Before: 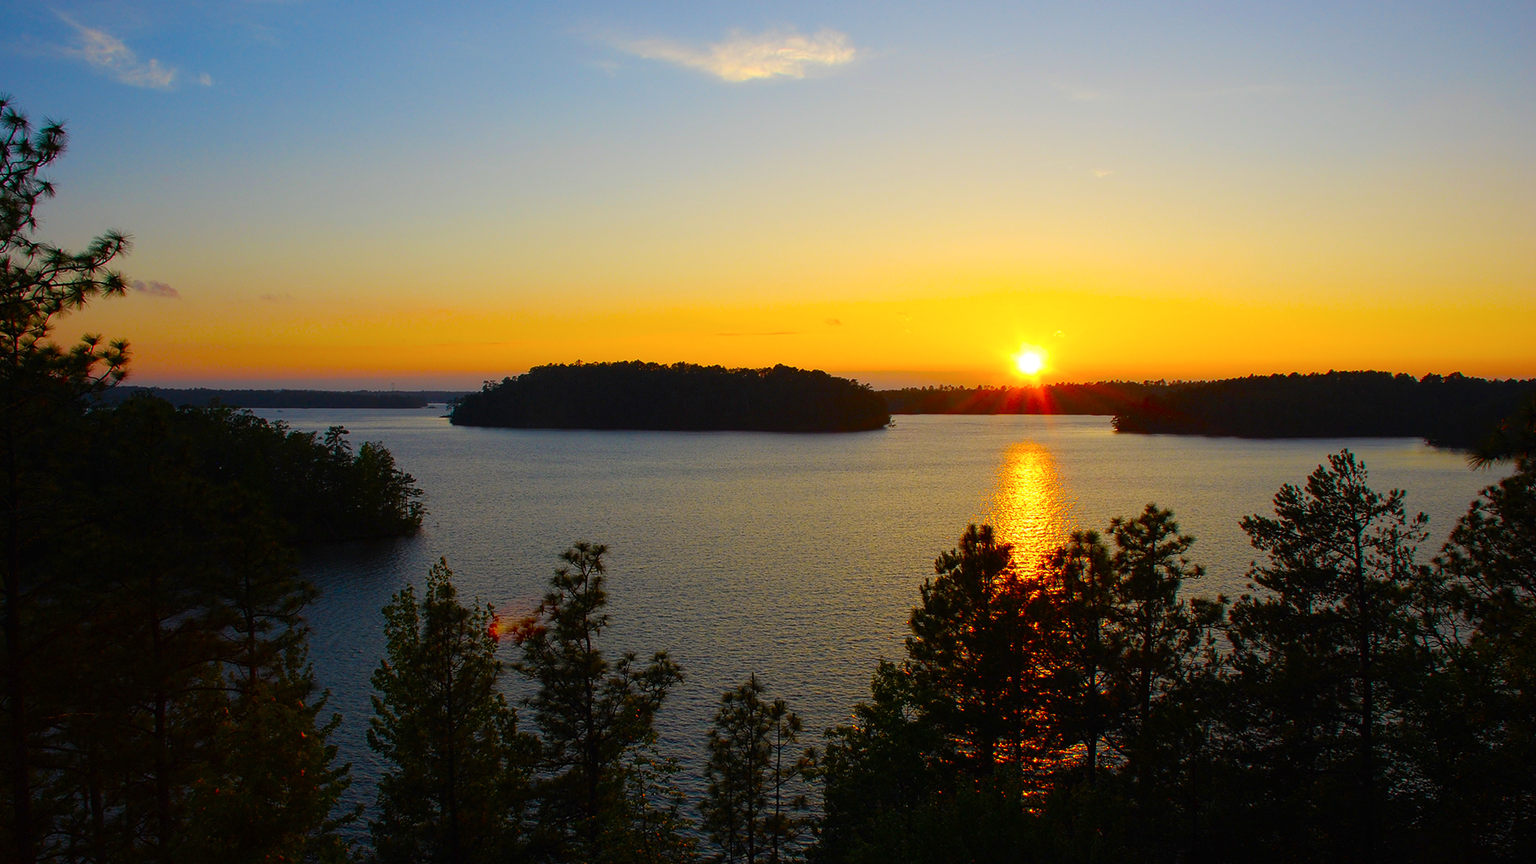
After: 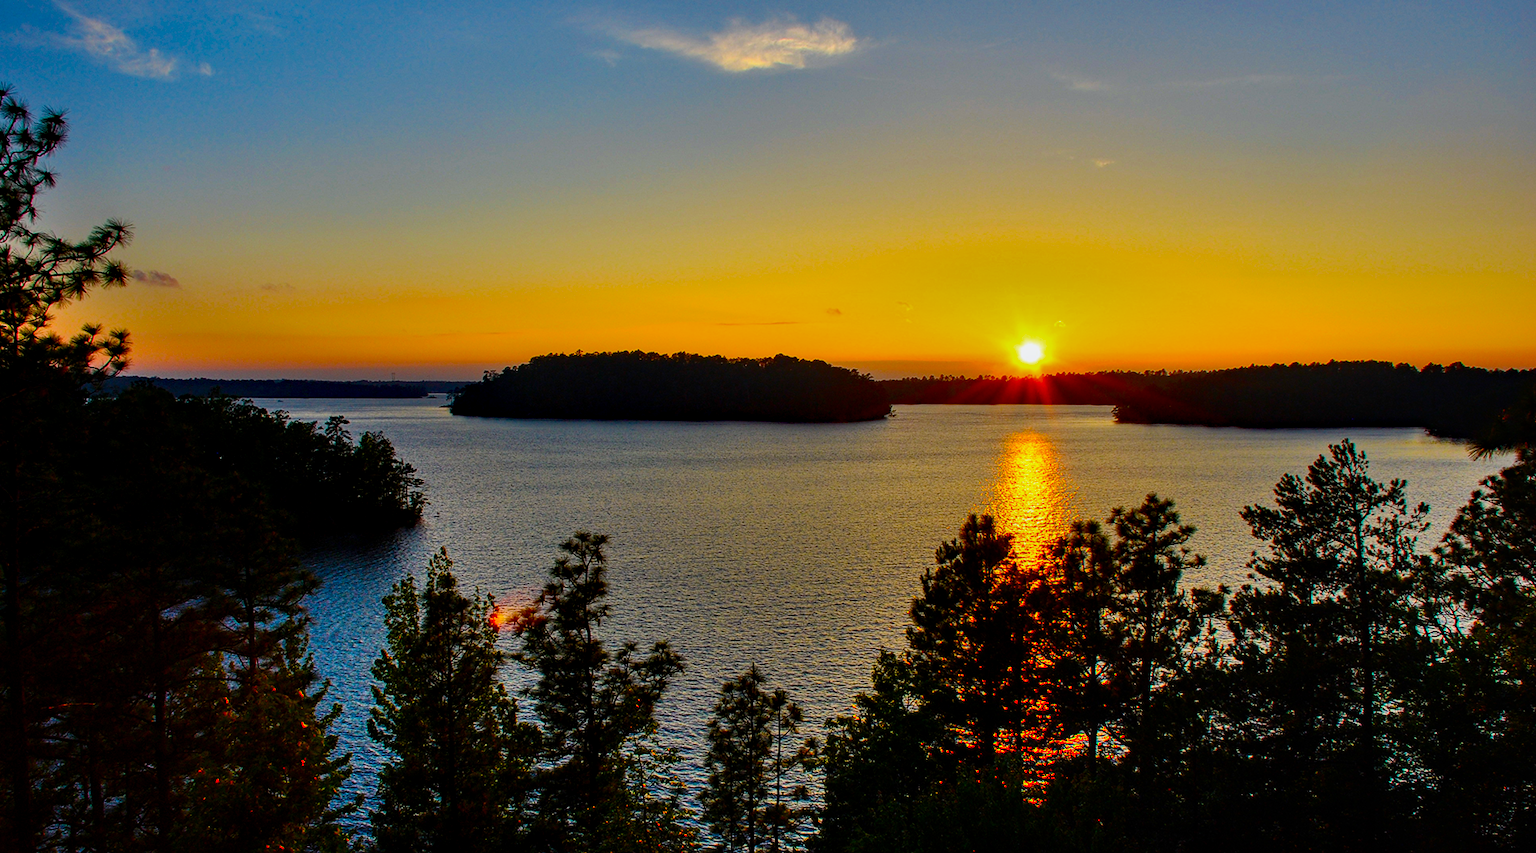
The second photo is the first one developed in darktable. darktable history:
crop: top 1.244%, right 0.012%
shadows and highlights: shadows 81.35, white point adjustment -8.98, highlights -61.42, soften with gaussian
contrast brightness saturation: contrast 0.146, brightness -0.009, saturation 0.1
local contrast: on, module defaults
haze removal: compatibility mode true, adaptive false
